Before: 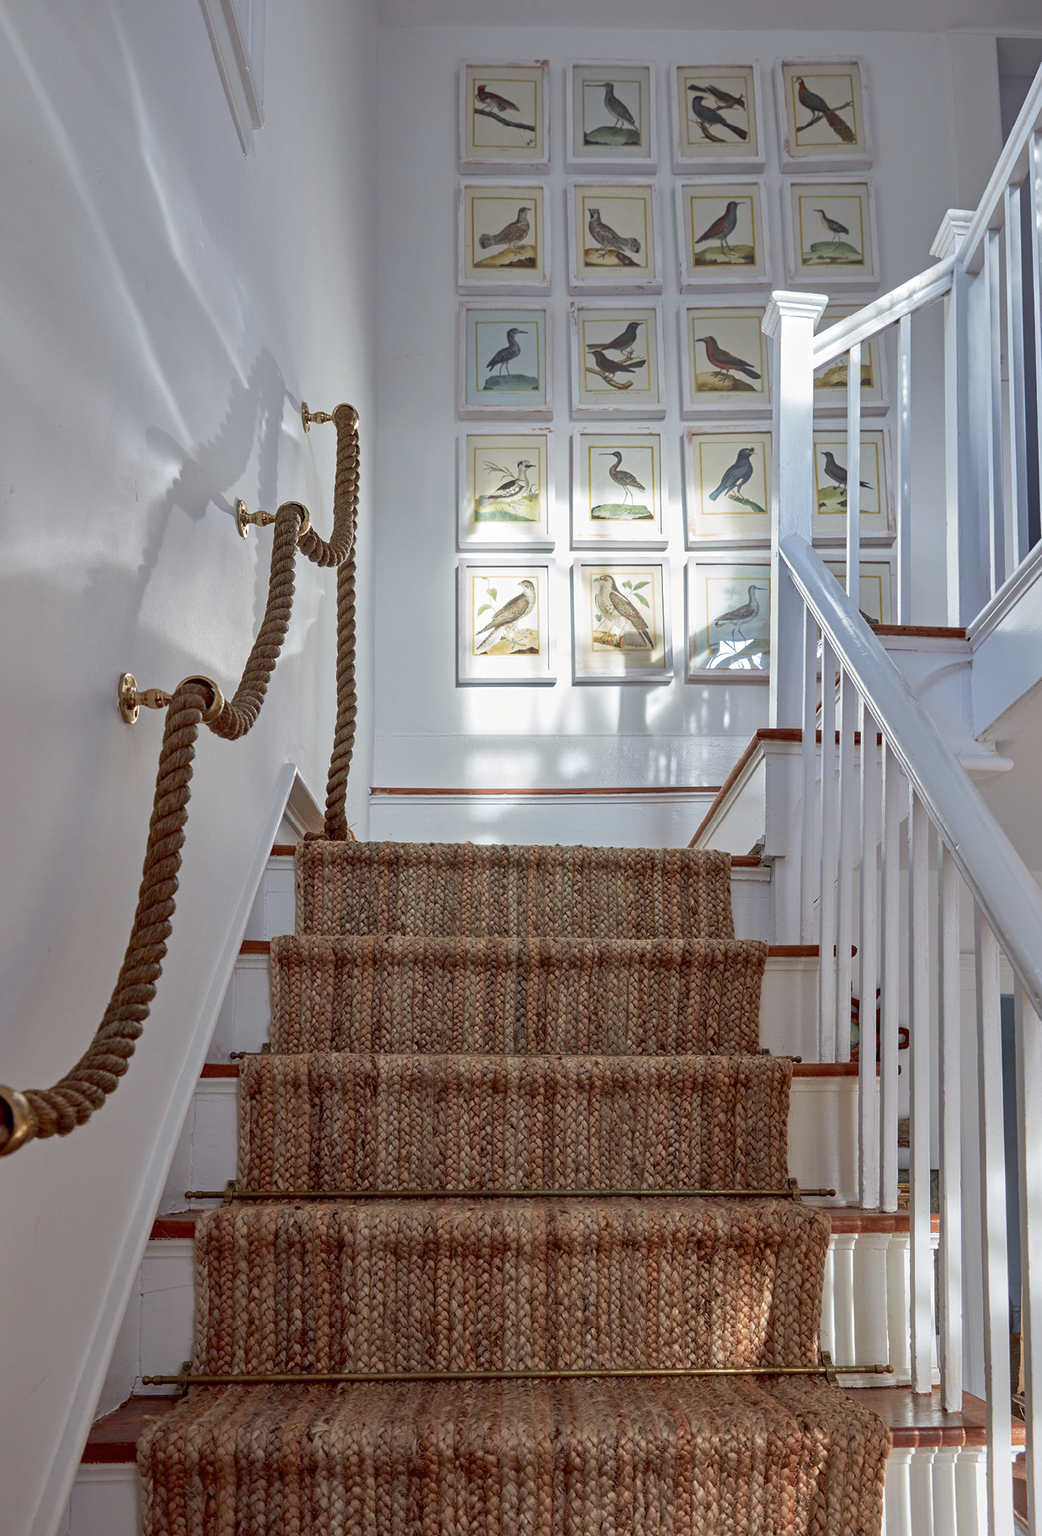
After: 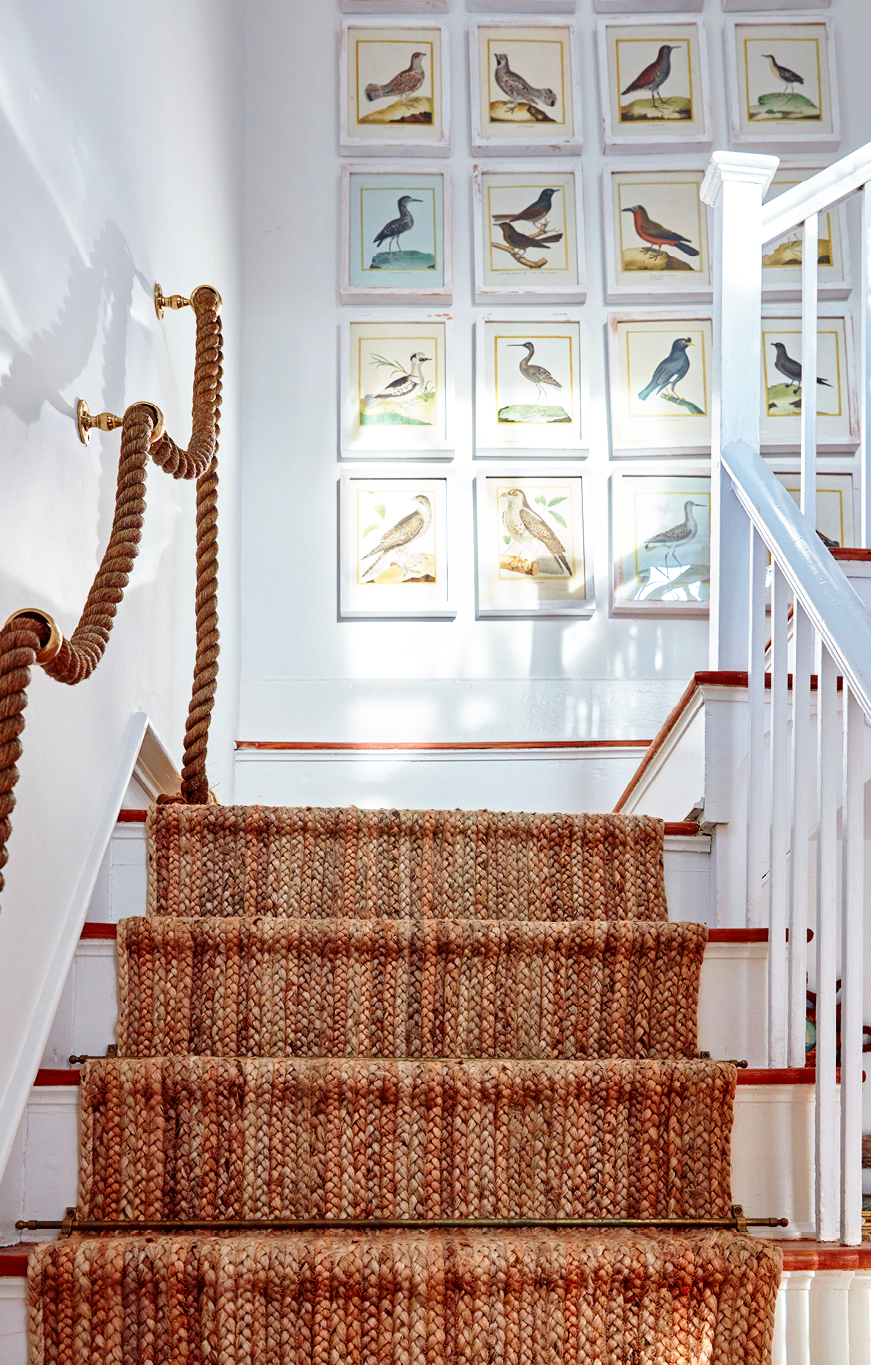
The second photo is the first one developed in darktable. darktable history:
base curve: curves: ch0 [(0, 0) (0.036, 0.037) (0.121, 0.228) (0.46, 0.76) (0.859, 0.983) (1, 1)], preserve colors none
tone equalizer: on, module defaults
crop and rotate: left 16.58%, top 10.656%, right 12.992%, bottom 14.459%
